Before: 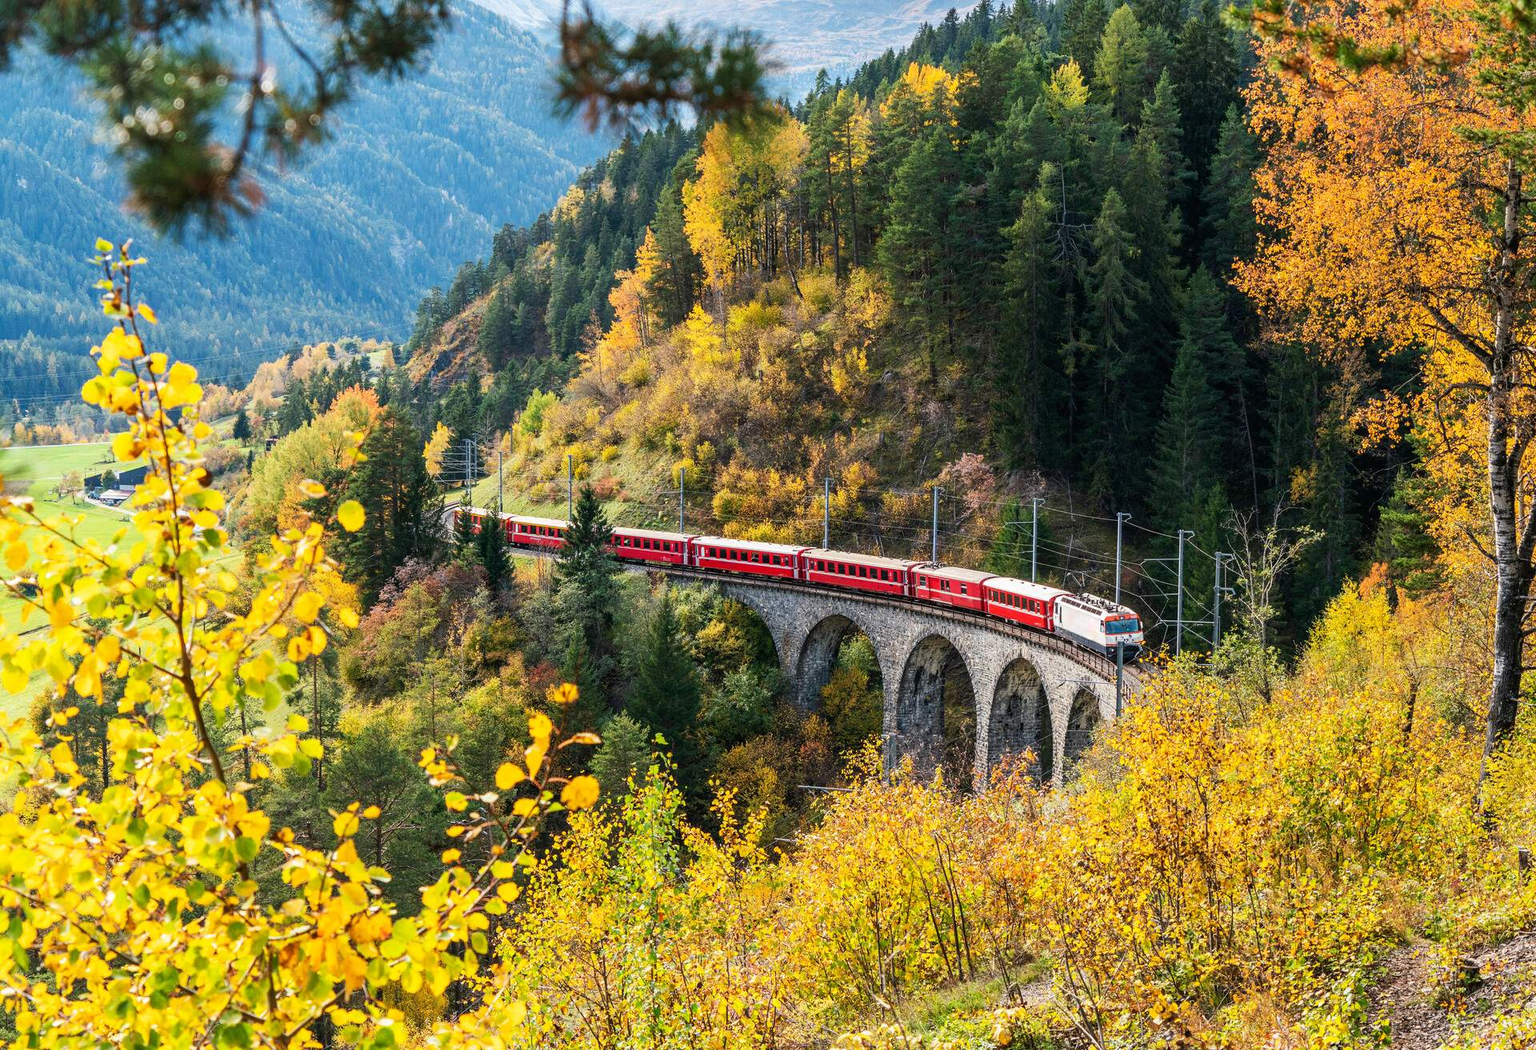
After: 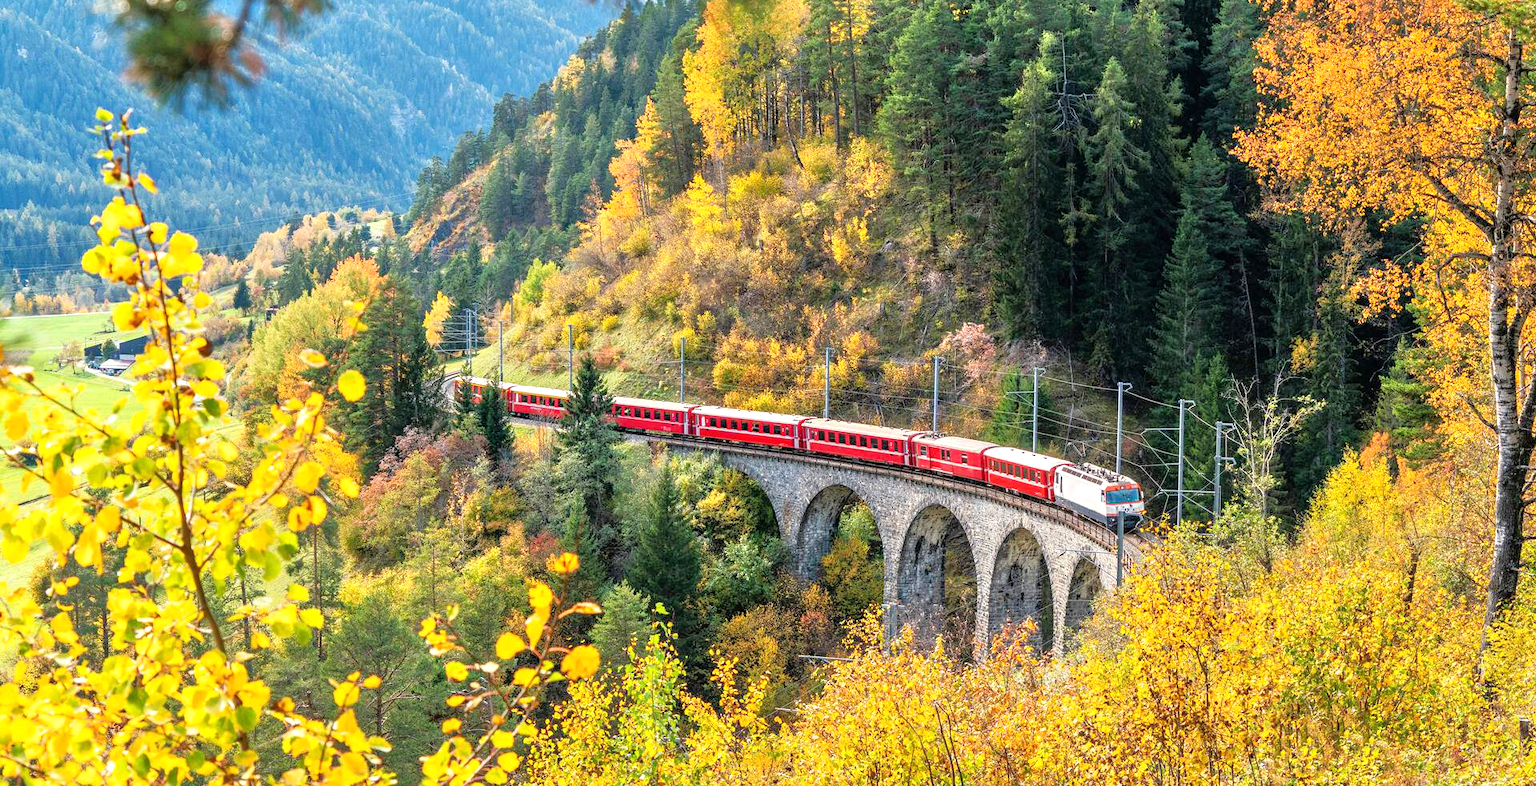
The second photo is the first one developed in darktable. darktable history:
crop and rotate: top 12.5%, bottom 12.5%
exposure: exposure 0.2 EV, compensate highlight preservation false
tone equalizer: -7 EV 0.15 EV, -6 EV 0.6 EV, -5 EV 1.15 EV, -4 EV 1.33 EV, -3 EV 1.15 EV, -2 EV 0.6 EV, -1 EV 0.15 EV, mask exposure compensation -0.5 EV
